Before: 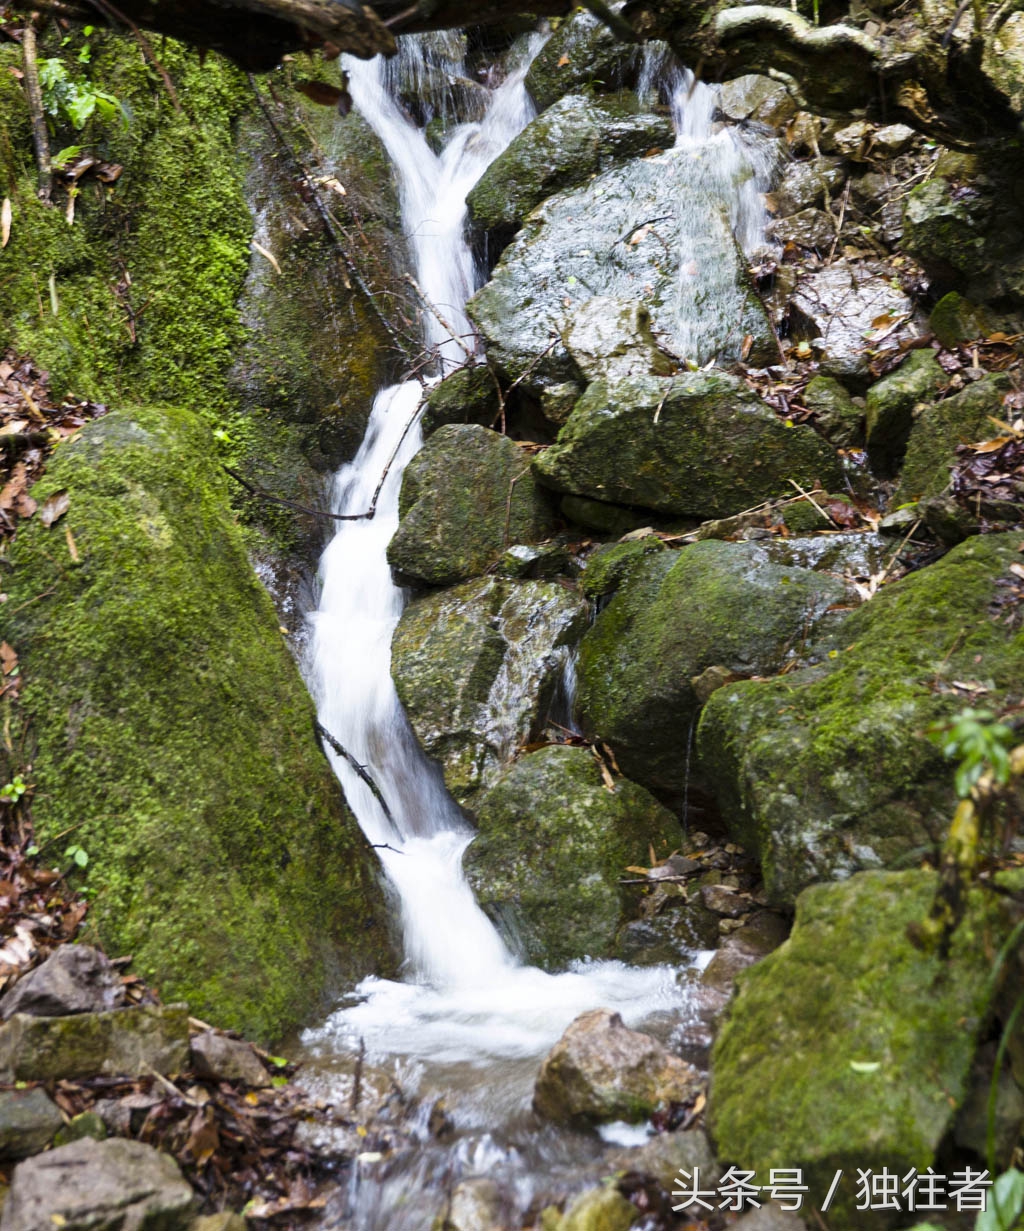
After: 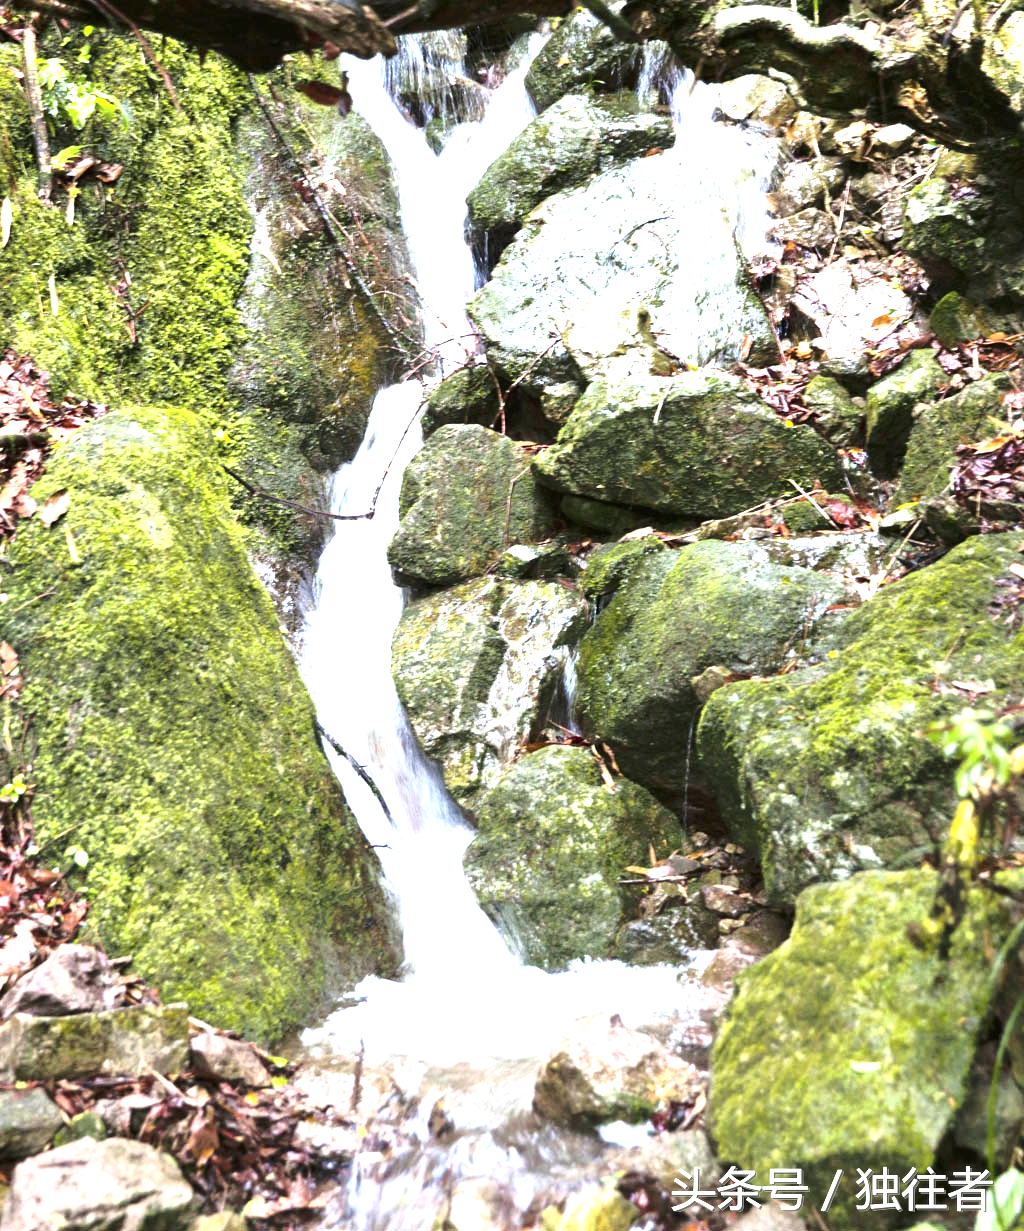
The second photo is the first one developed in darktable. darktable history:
tone curve: curves: ch0 [(0, 0.021) (0.059, 0.053) (0.212, 0.18) (0.337, 0.304) (0.495, 0.505) (0.725, 0.731) (0.89, 0.919) (1, 1)]; ch1 [(0, 0) (0.094, 0.081) (0.285, 0.299) (0.413, 0.43) (0.479, 0.475) (0.54, 0.55) (0.615, 0.65) (0.683, 0.688) (1, 1)]; ch2 [(0, 0) (0.257, 0.217) (0.434, 0.434) (0.498, 0.507) (0.599, 0.578) (1, 1)], color space Lab, independent channels, preserve colors none
exposure: black level correction 0, exposure 1.68 EV, compensate highlight preservation false
